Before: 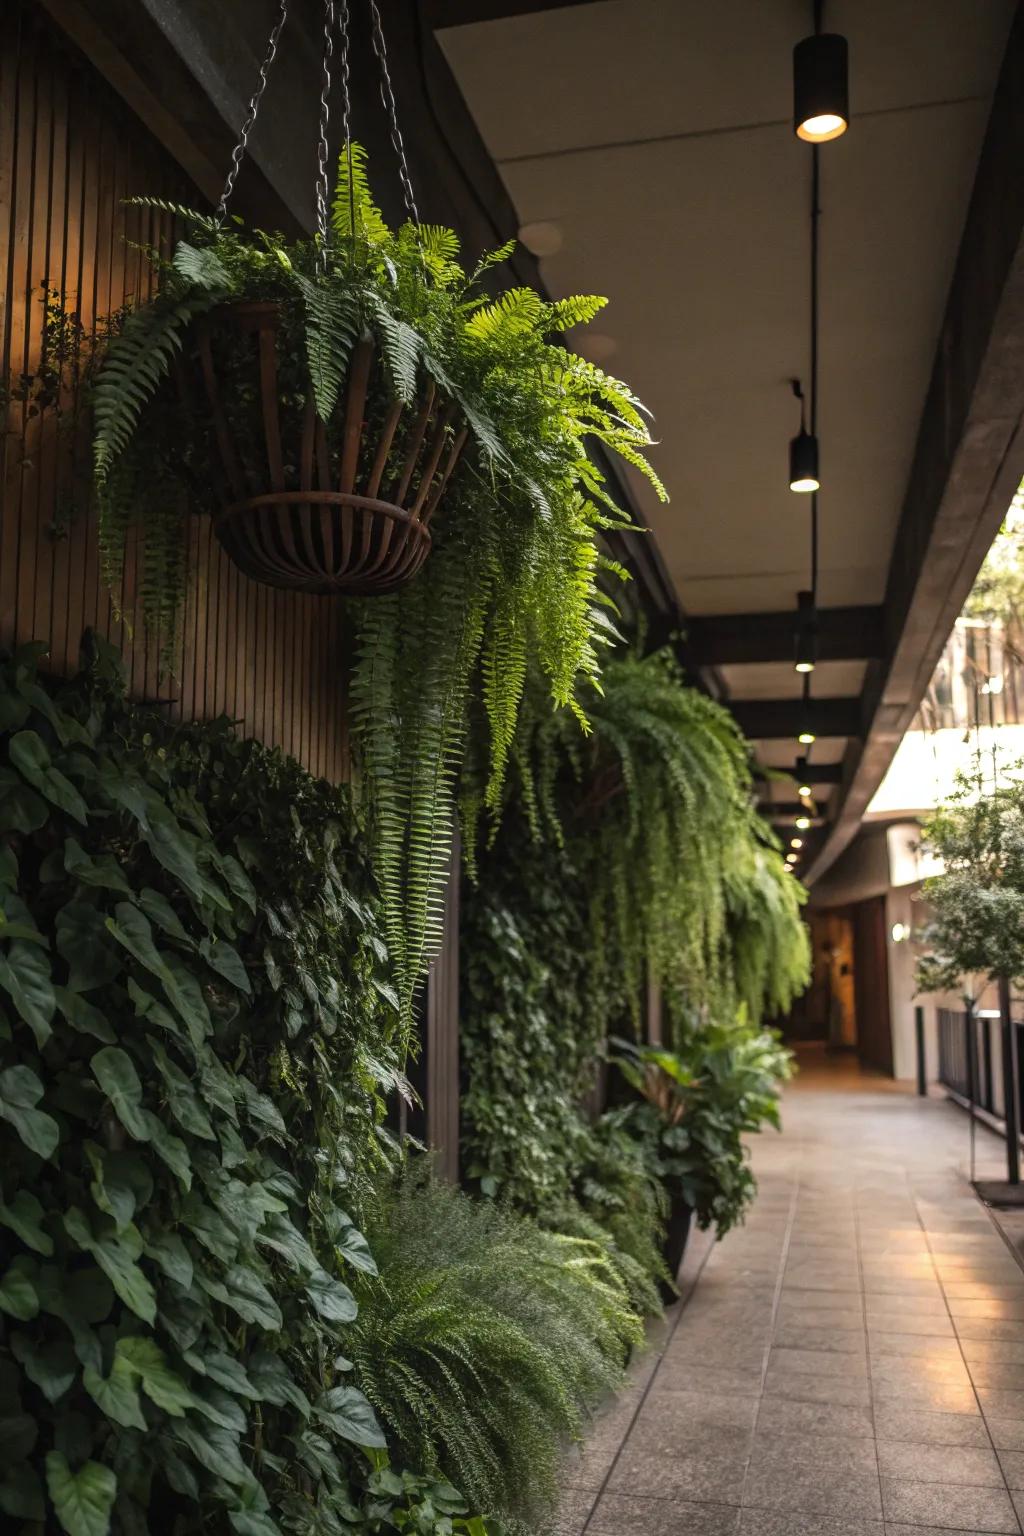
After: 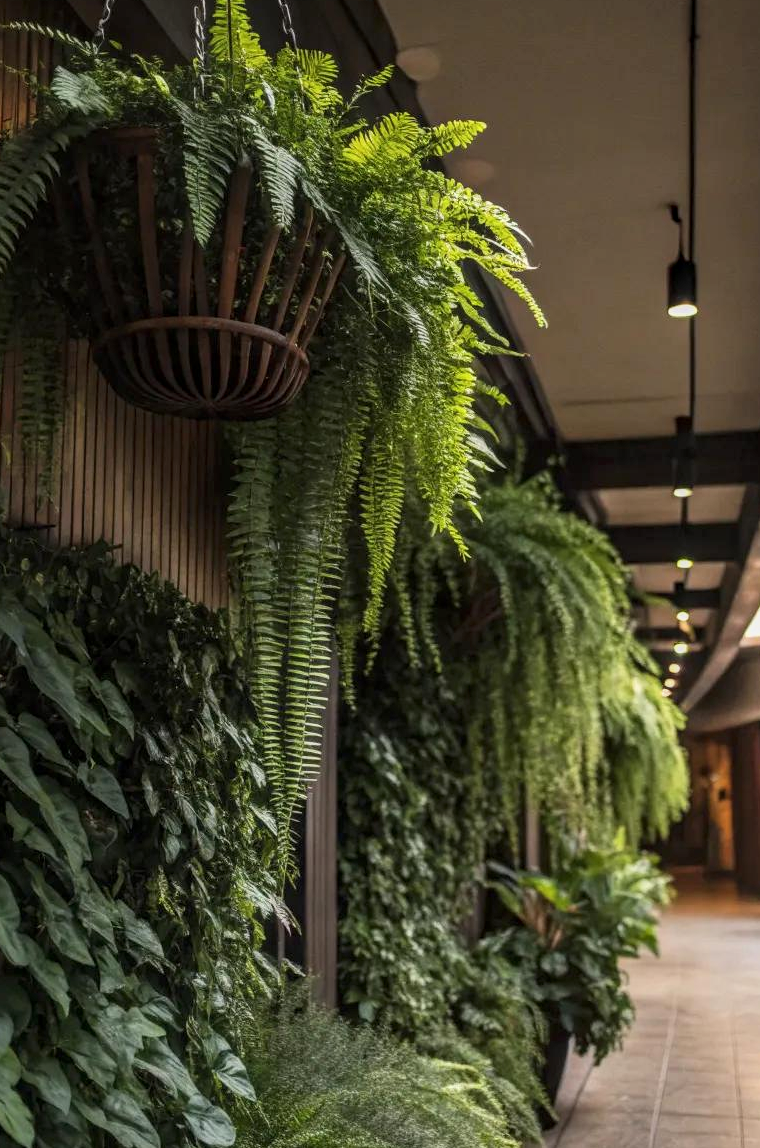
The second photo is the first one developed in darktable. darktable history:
local contrast: on, module defaults
crop and rotate: left 11.967%, top 11.416%, right 13.78%, bottom 13.825%
exposure: exposure 0.202 EV, compensate exposure bias true, compensate highlight preservation false
tone equalizer: -8 EV -0.001 EV, -7 EV 0.004 EV, -6 EV -0.027 EV, -5 EV 0.018 EV, -4 EV -0.007 EV, -3 EV 0.007 EV, -2 EV -0.052 EV, -1 EV -0.27 EV, +0 EV -0.602 EV, edges refinement/feathering 500, mask exposure compensation -1.57 EV, preserve details no
